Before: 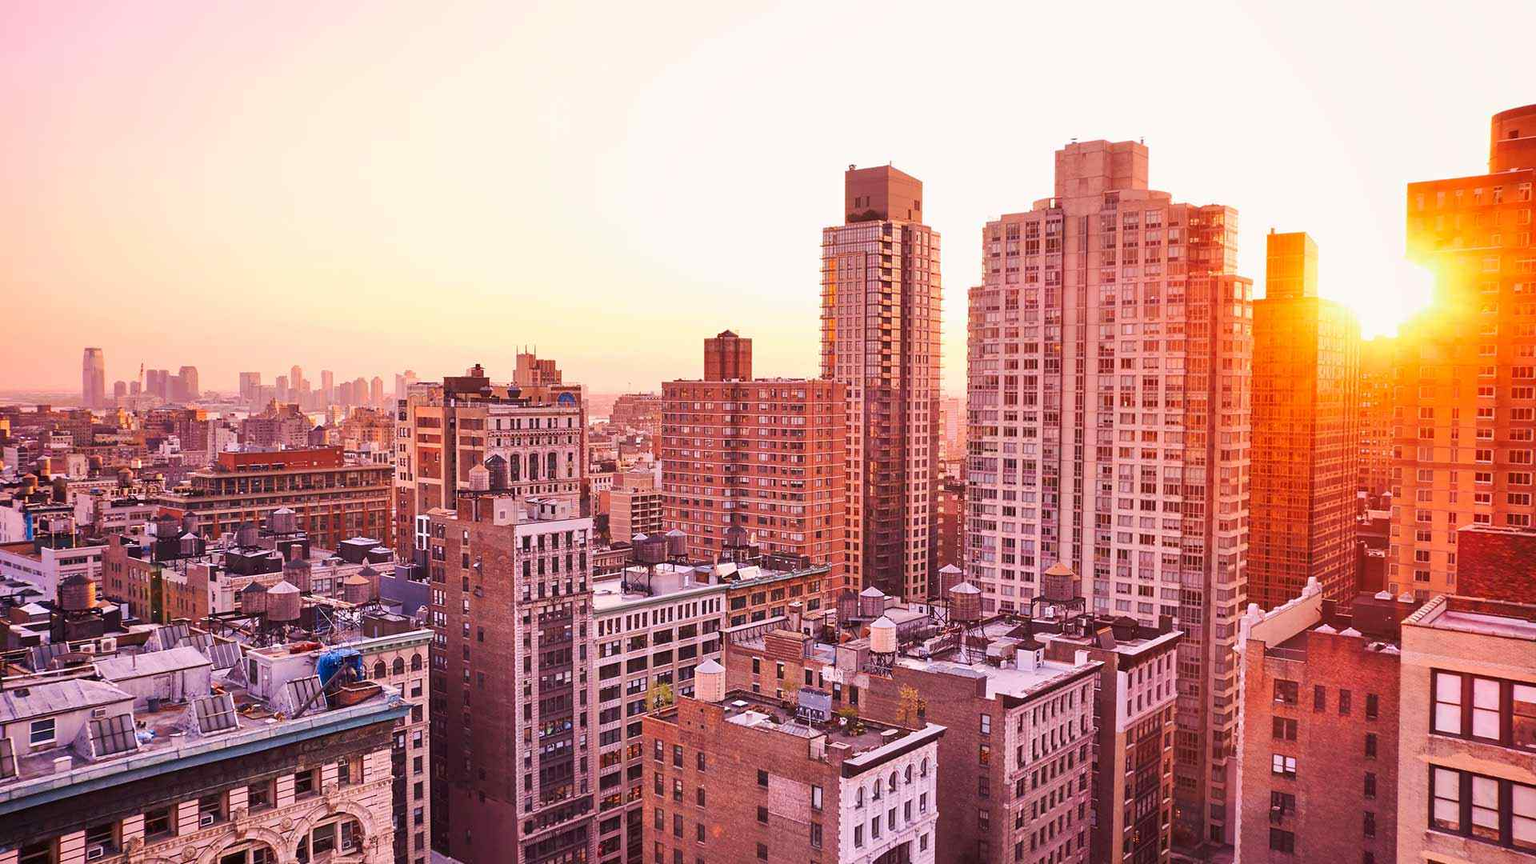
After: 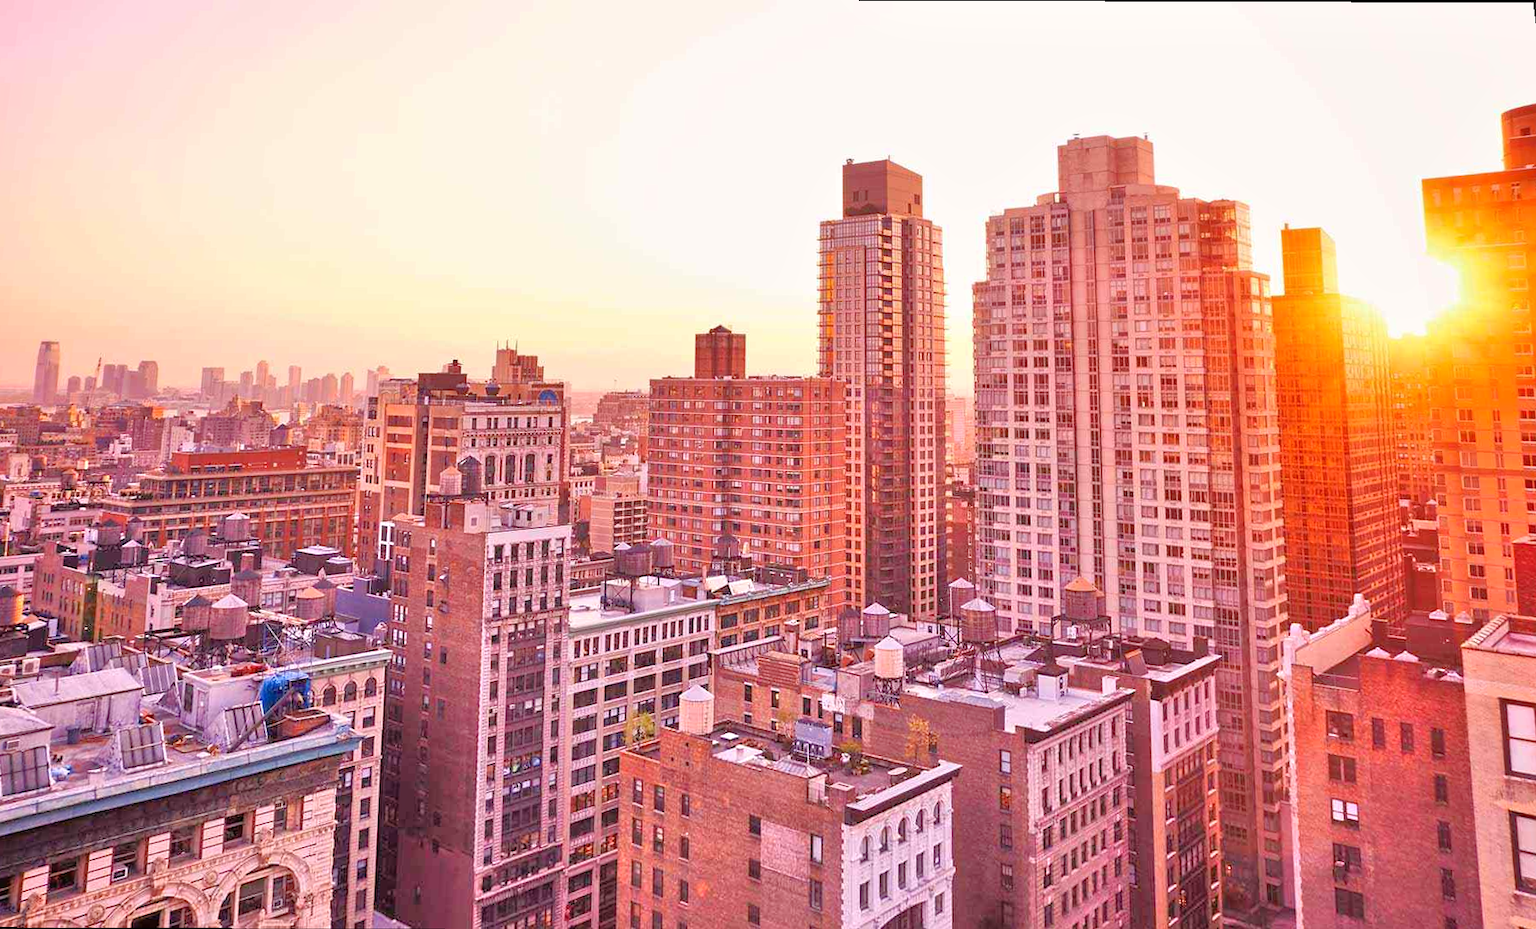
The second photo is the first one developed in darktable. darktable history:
rotate and perspective: rotation 0.215°, lens shift (vertical) -0.139, crop left 0.069, crop right 0.939, crop top 0.002, crop bottom 0.996
tone equalizer: -7 EV 0.15 EV, -6 EV 0.6 EV, -5 EV 1.15 EV, -4 EV 1.33 EV, -3 EV 1.15 EV, -2 EV 0.6 EV, -1 EV 0.15 EV, mask exposure compensation -0.5 EV
white balance: emerald 1
